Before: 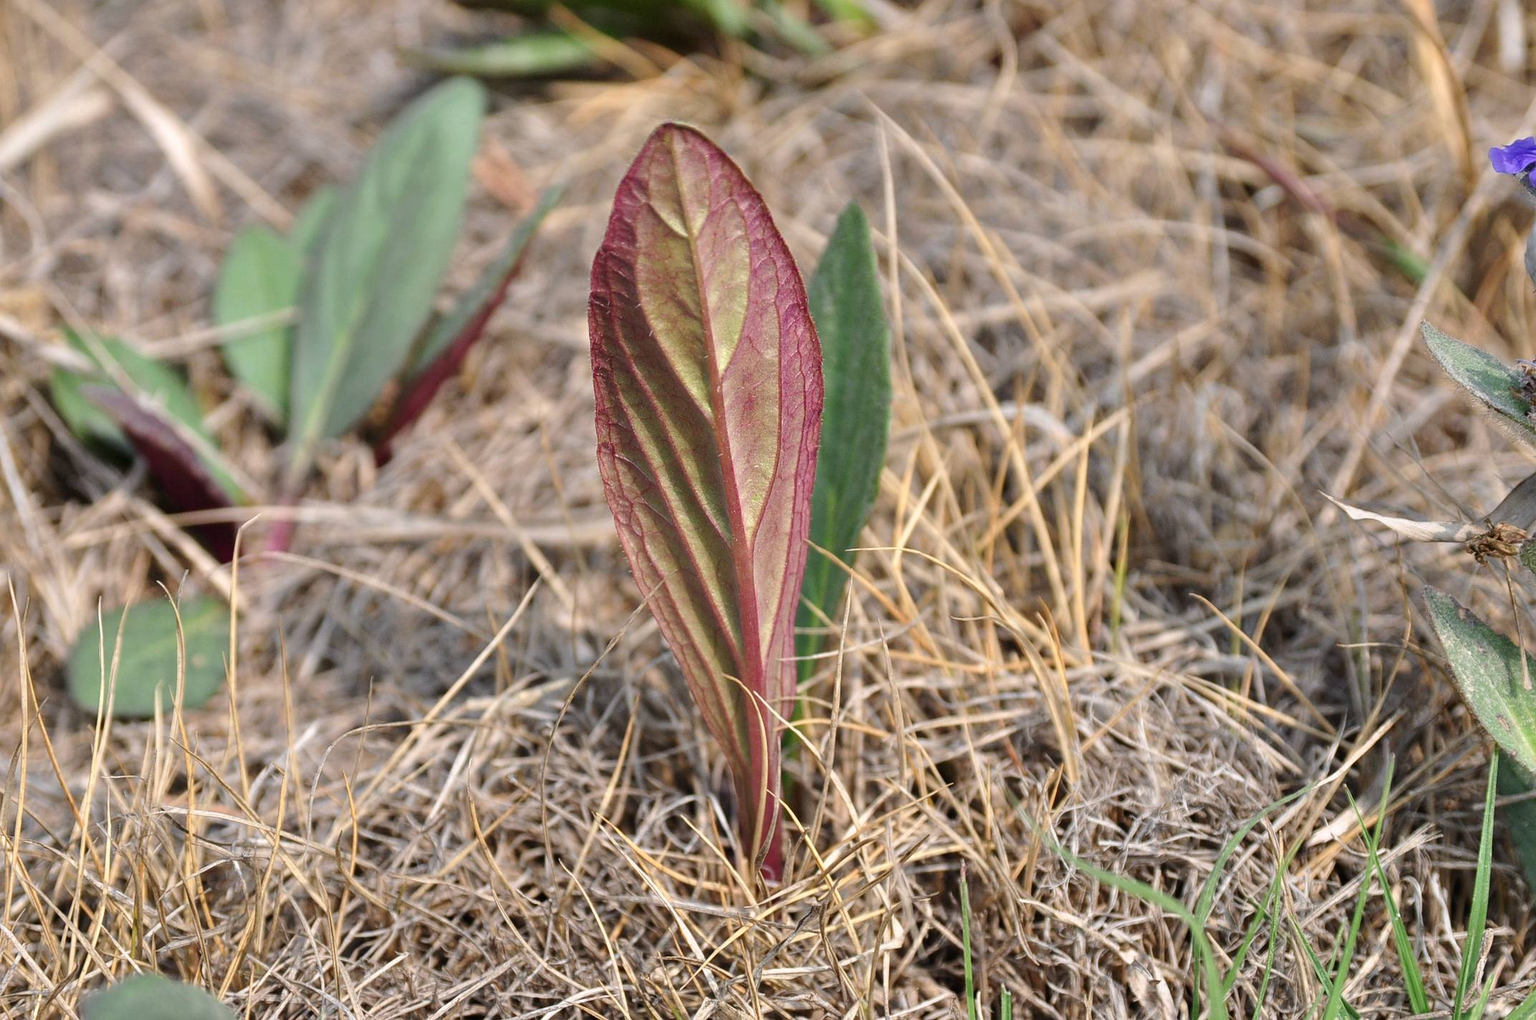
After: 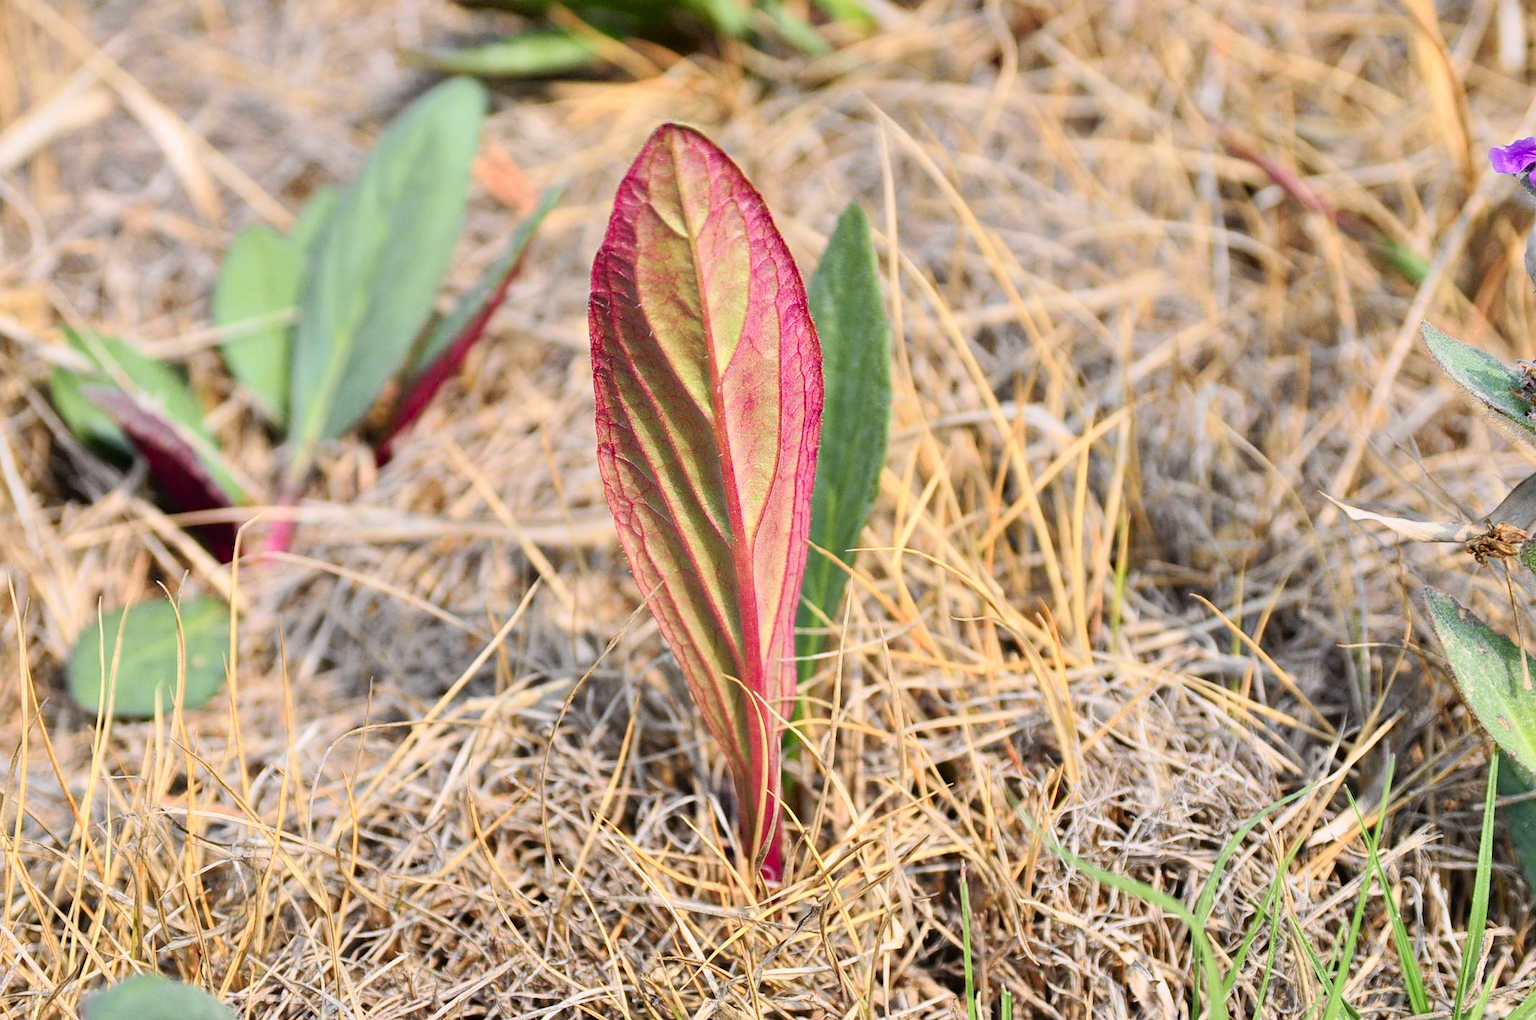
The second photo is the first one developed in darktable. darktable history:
tone curve: curves: ch0 [(0, 0.005) (0.103, 0.097) (0.18, 0.22) (0.4, 0.485) (0.5, 0.612) (0.668, 0.787) (0.823, 0.894) (1, 0.971)]; ch1 [(0, 0) (0.172, 0.123) (0.324, 0.253) (0.396, 0.388) (0.478, 0.461) (0.499, 0.498) (0.522, 0.528) (0.609, 0.686) (0.704, 0.818) (1, 1)]; ch2 [(0, 0) (0.411, 0.424) (0.496, 0.501) (0.515, 0.514) (0.555, 0.585) (0.641, 0.69) (1, 1)], color space Lab, independent channels, preserve colors none
